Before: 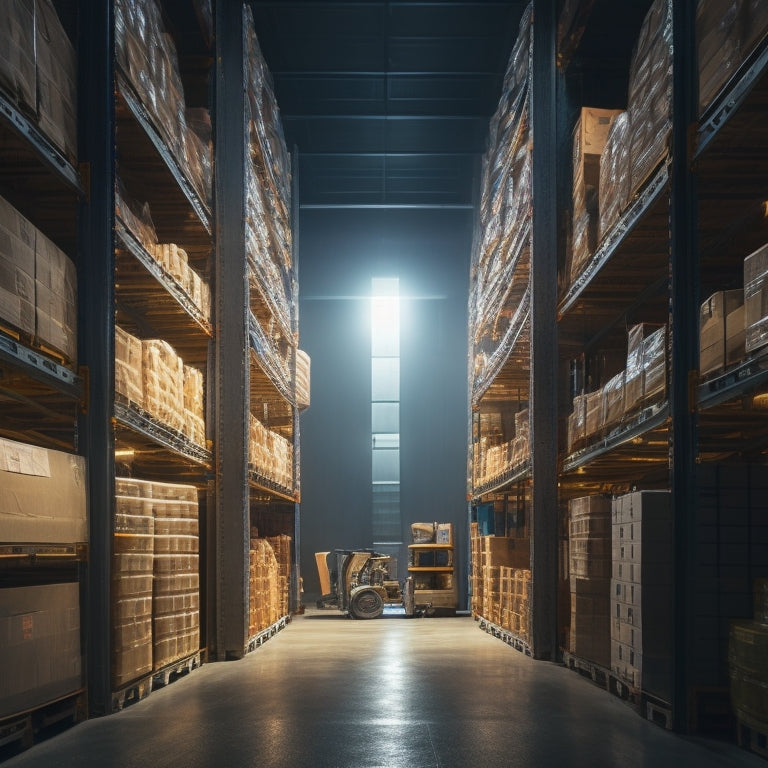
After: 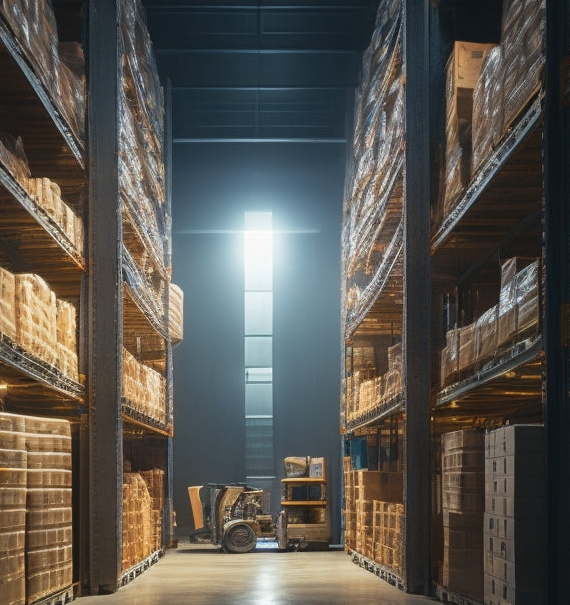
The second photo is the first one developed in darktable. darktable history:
crop: left 16.613%, top 8.695%, right 8.677%, bottom 12.506%
